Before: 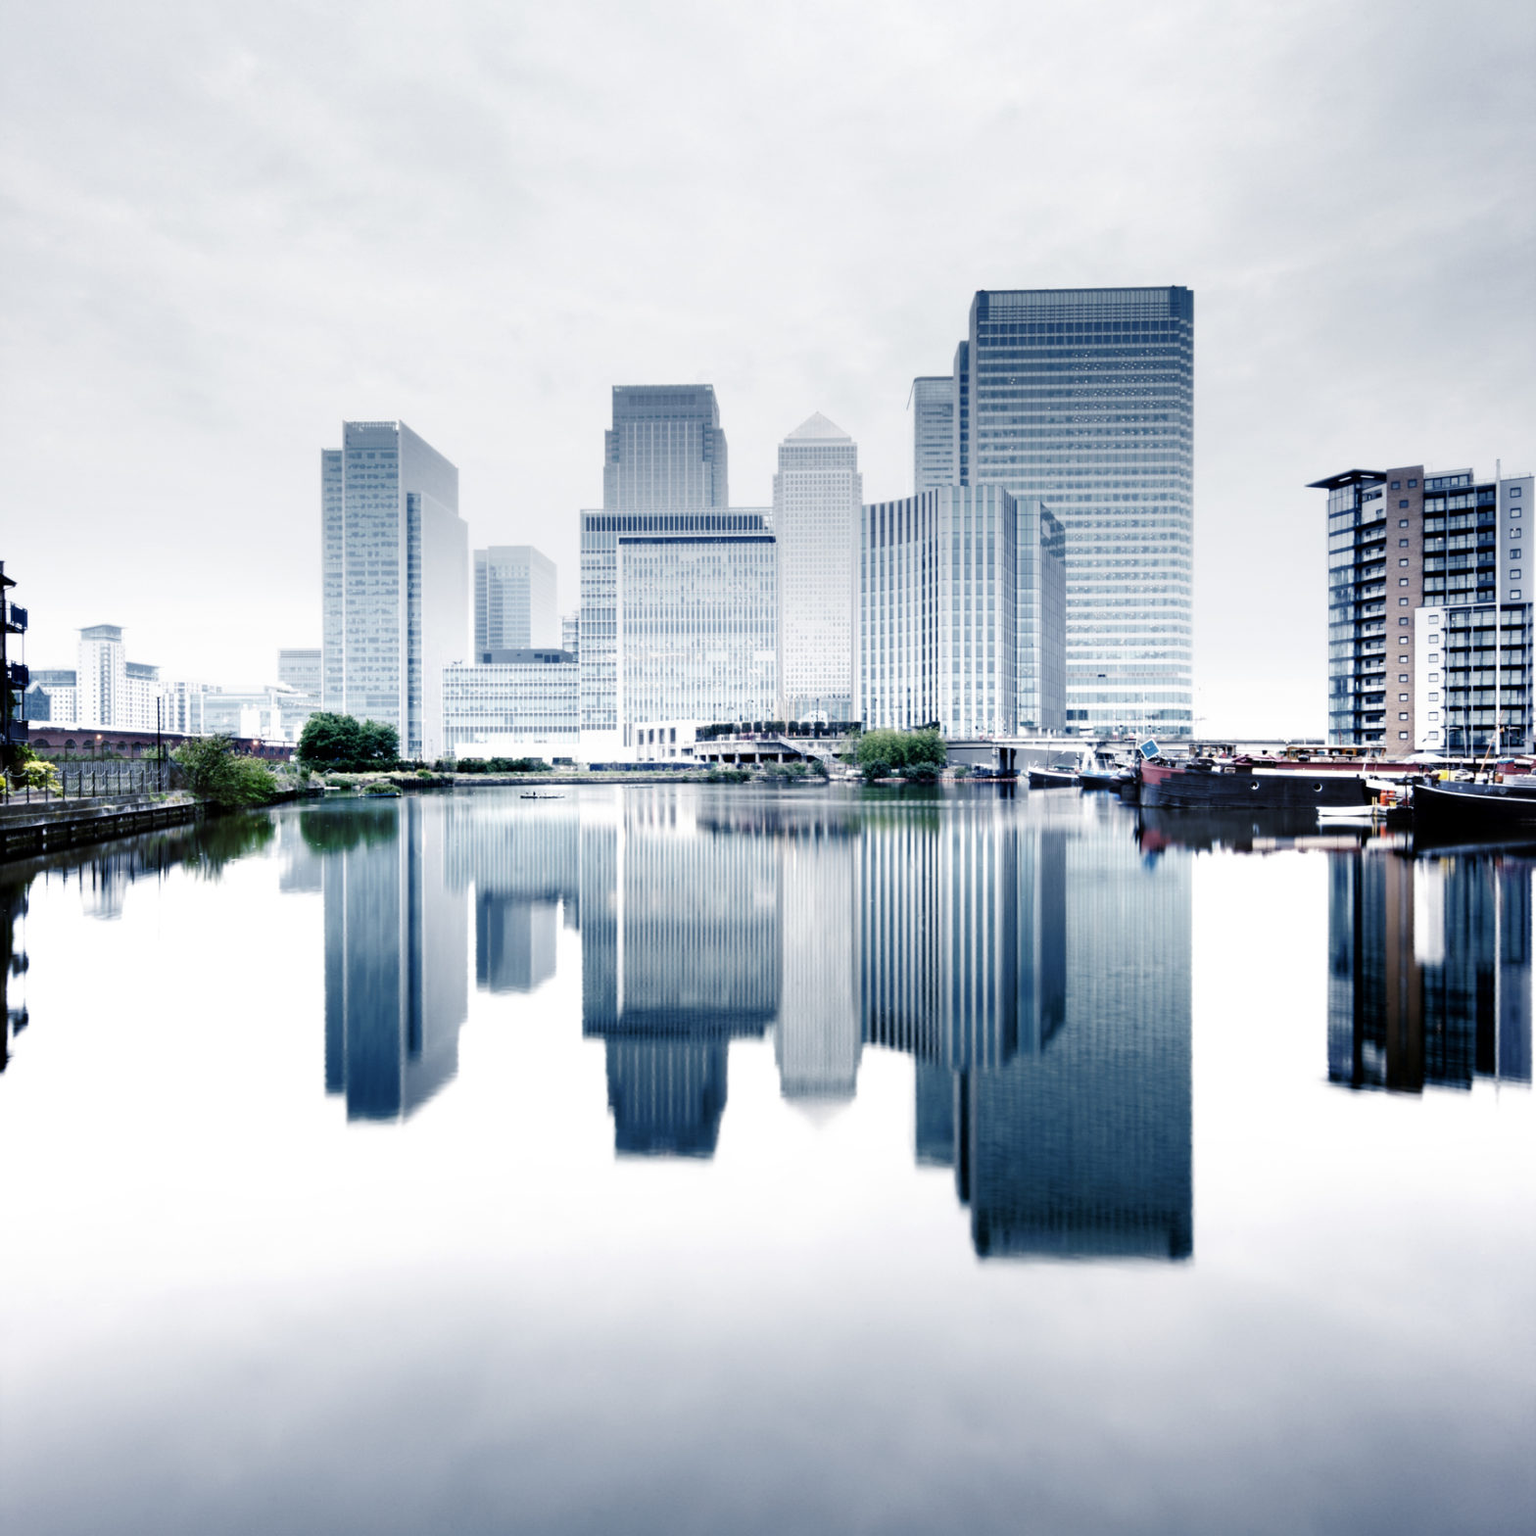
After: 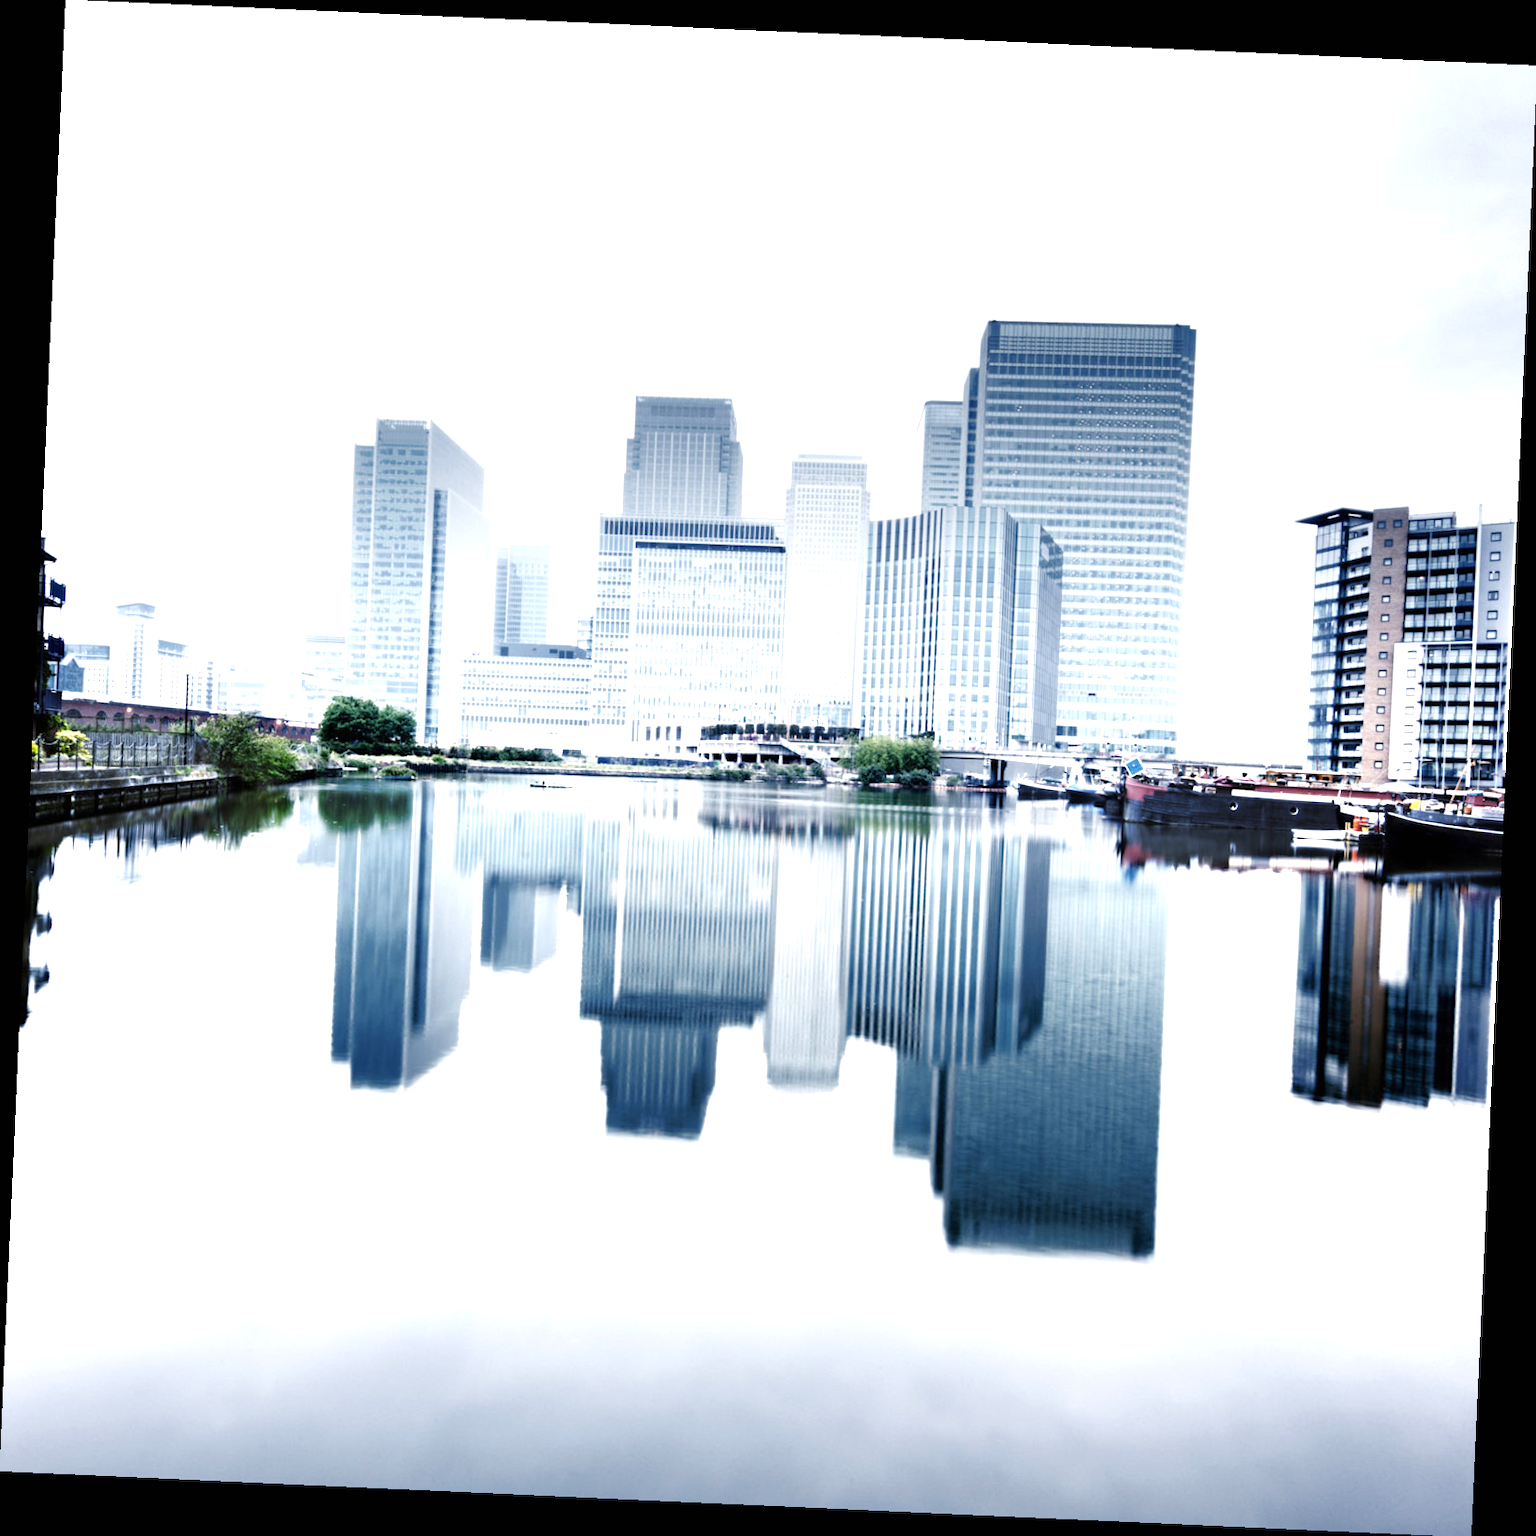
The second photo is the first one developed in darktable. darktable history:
crop and rotate: angle -2.57°
exposure: black level correction 0, exposure 0.698 EV, compensate highlight preservation false
